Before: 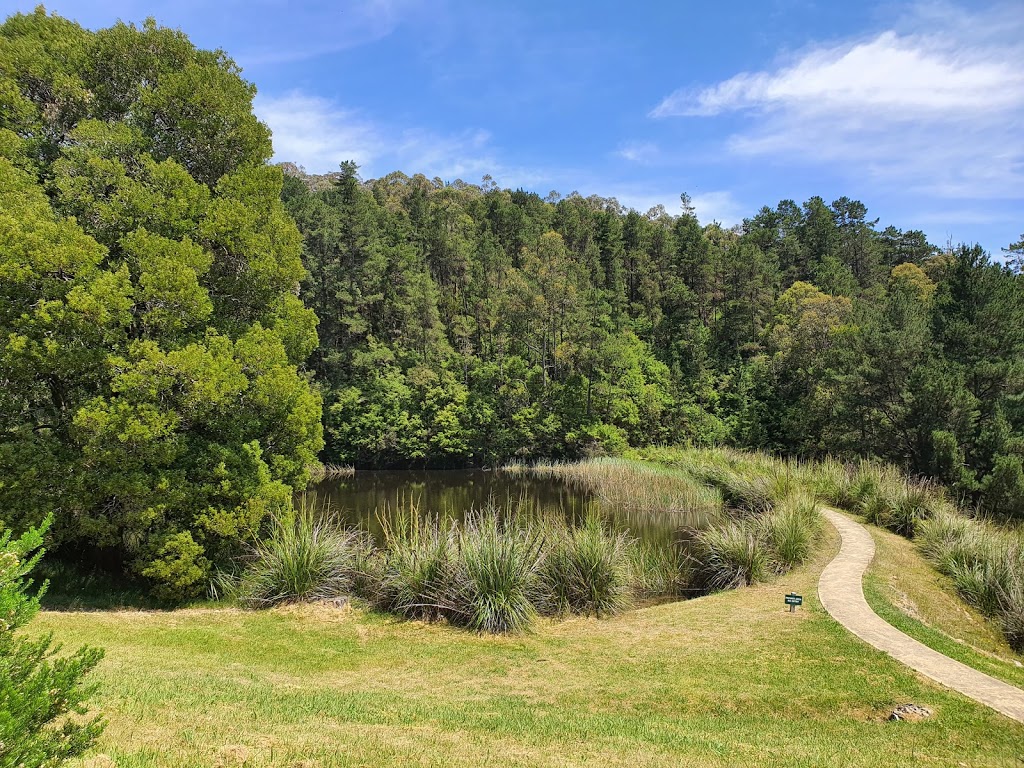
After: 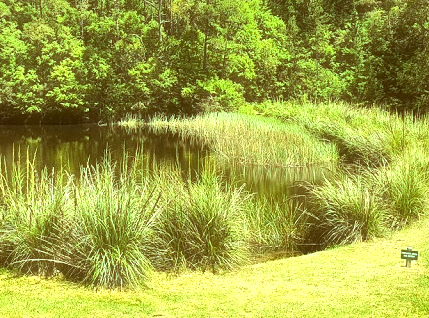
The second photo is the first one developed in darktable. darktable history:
exposure: exposure 0.754 EV, compensate highlight preservation false
contrast brightness saturation: saturation -0.061
color balance rgb: power › hue 308.72°, highlights gain › luminance 15.54%, highlights gain › chroma 6.94%, highlights gain › hue 122.88°, global offset › luminance 0.699%, perceptual saturation grading › global saturation -2.642%, global vibrance 20%
color correction: highlights a* -5.37, highlights b* 9.79, shadows a* 9.77, shadows b* 24.35
crop: left 37.518%, top 44.925%, right 20.501%, bottom 13.581%
local contrast: mode bilateral grid, contrast 20, coarseness 49, detail 119%, midtone range 0.2
haze removal: strength -0.113, compatibility mode true, adaptive false
